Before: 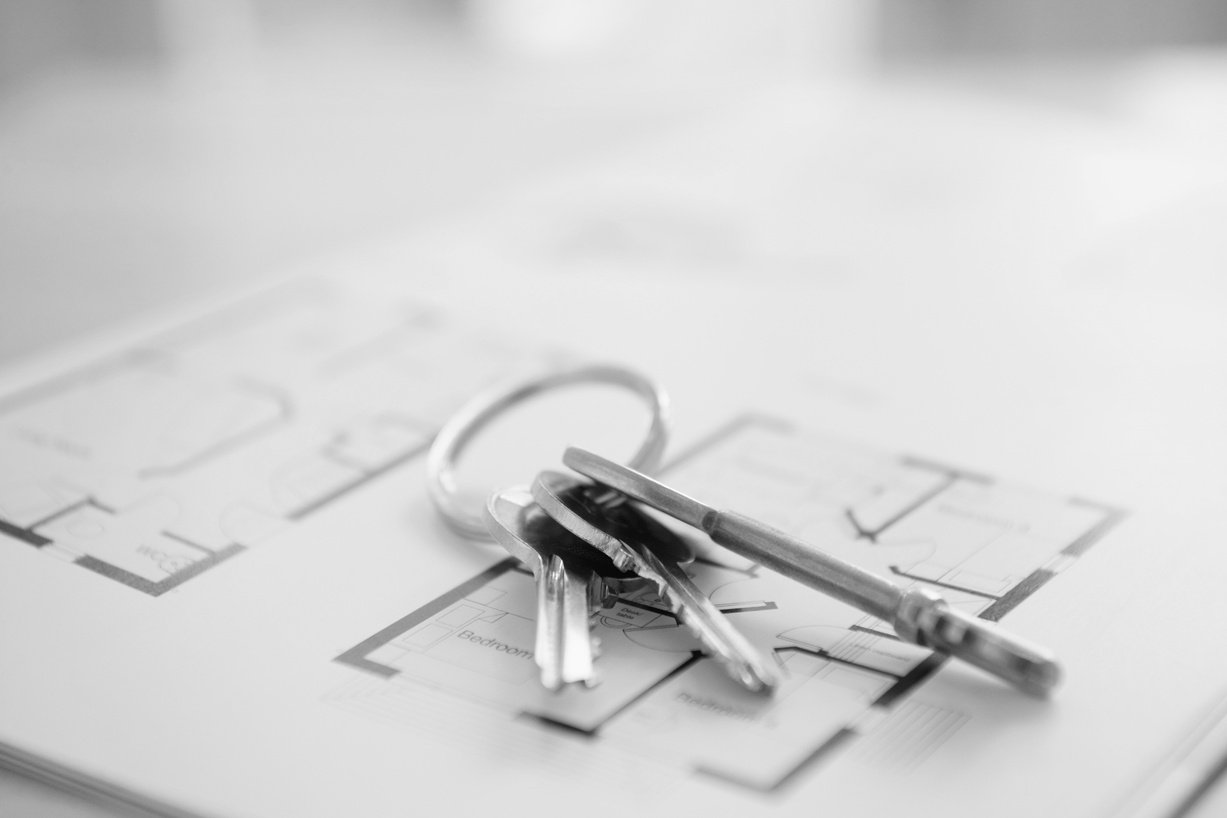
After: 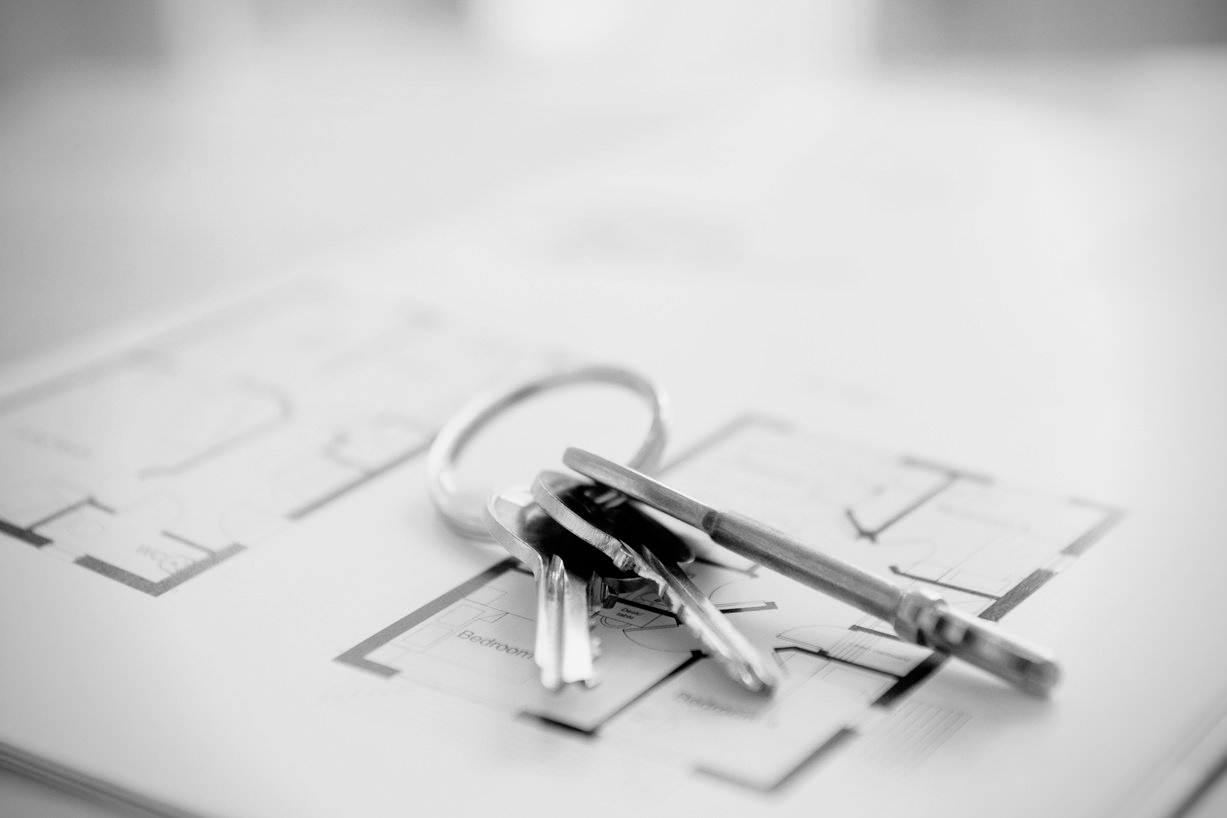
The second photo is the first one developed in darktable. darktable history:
contrast brightness saturation: saturation -0.05
filmic rgb: black relative exposure -4.93 EV, white relative exposure 2.84 EV, hardness 3.72
vignetting: on, module defaults
